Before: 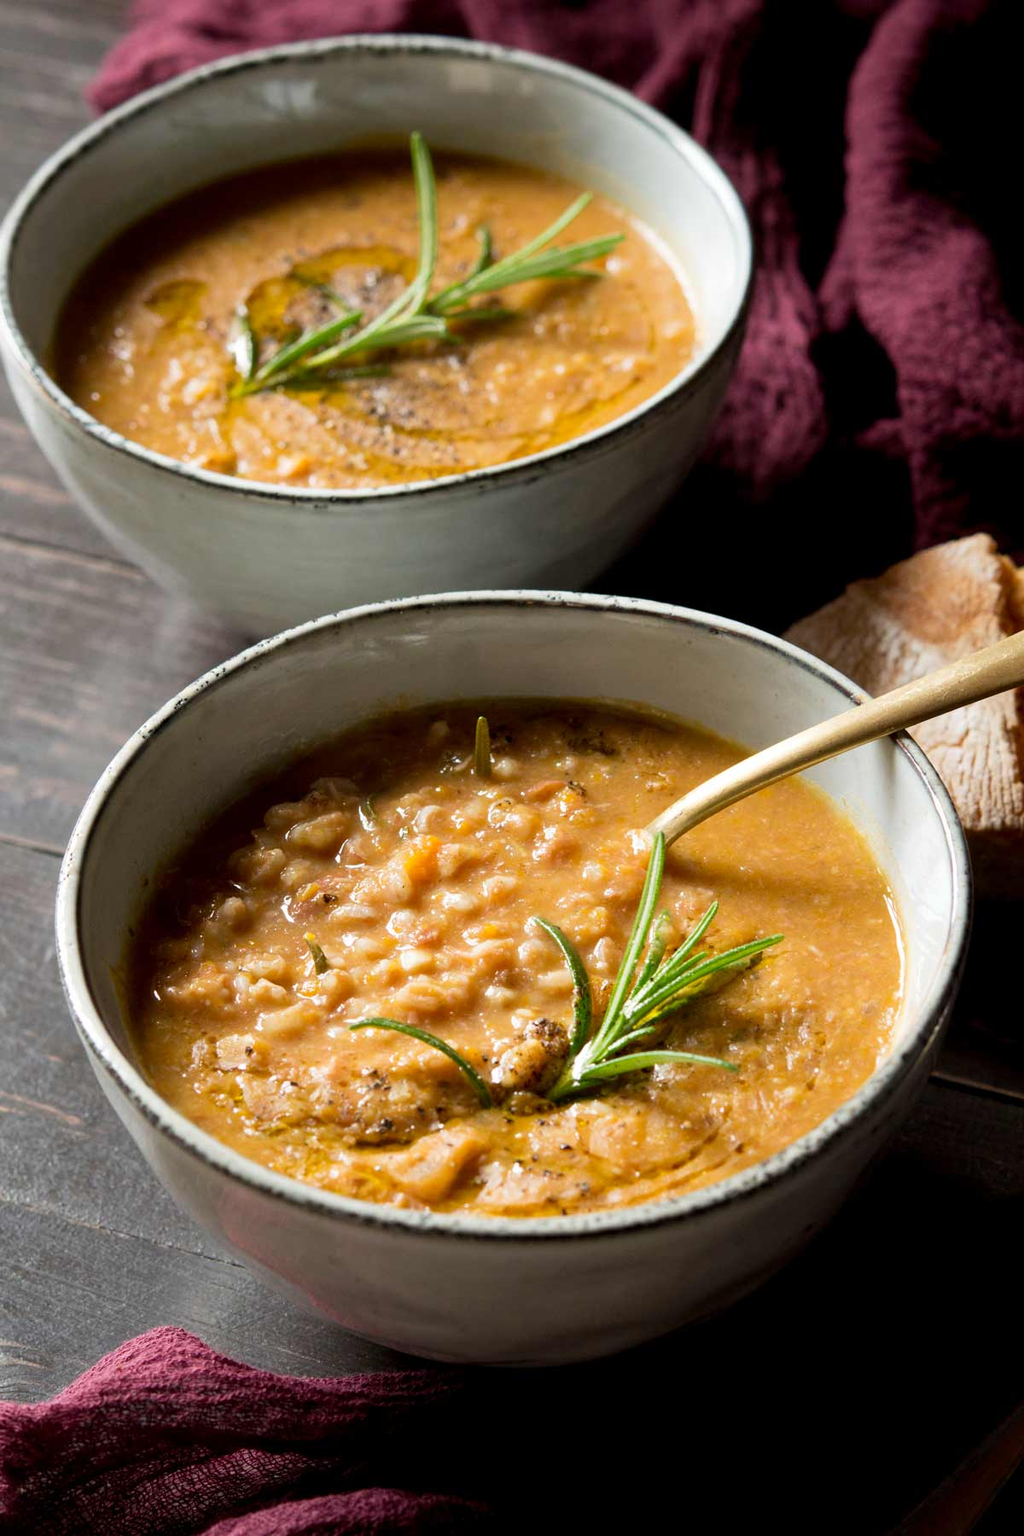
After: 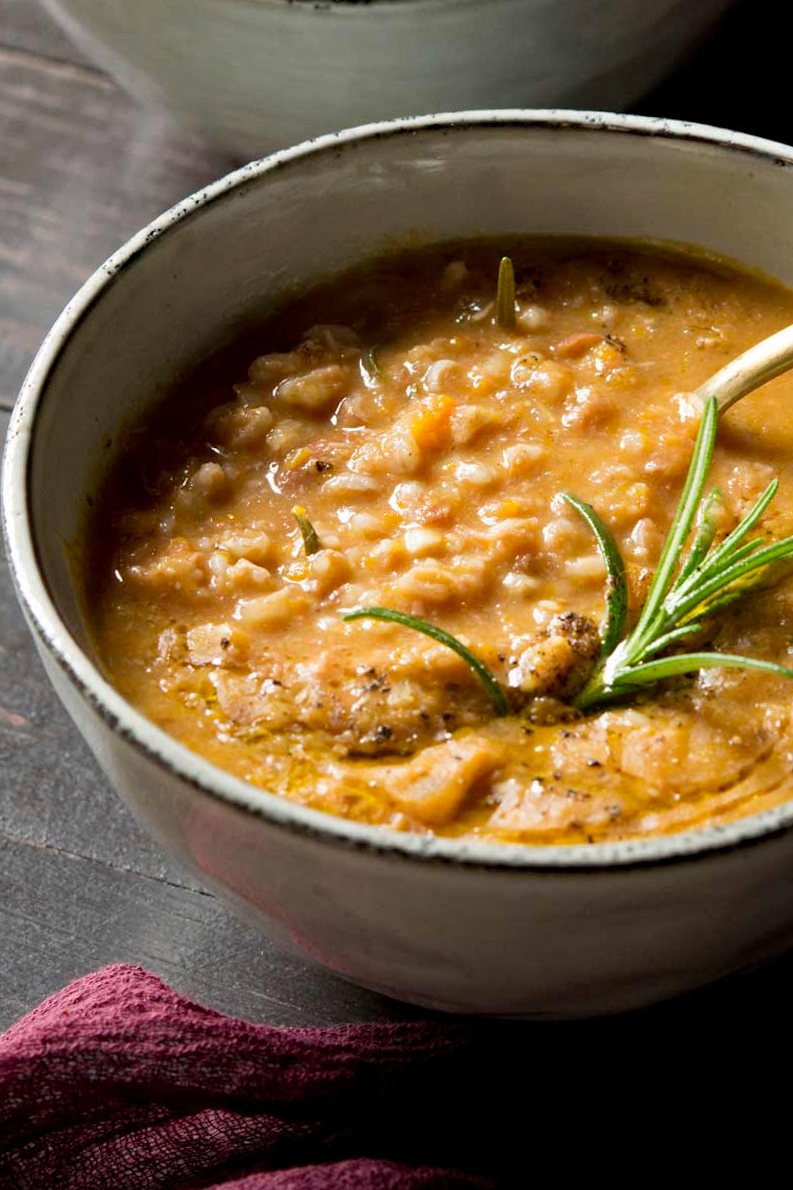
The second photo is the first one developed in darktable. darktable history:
crop and rotate: angle -1.18°, left 3.656%, top 31.817%, right 28.158%
haze removal: compatibility mode true, adaptive false
